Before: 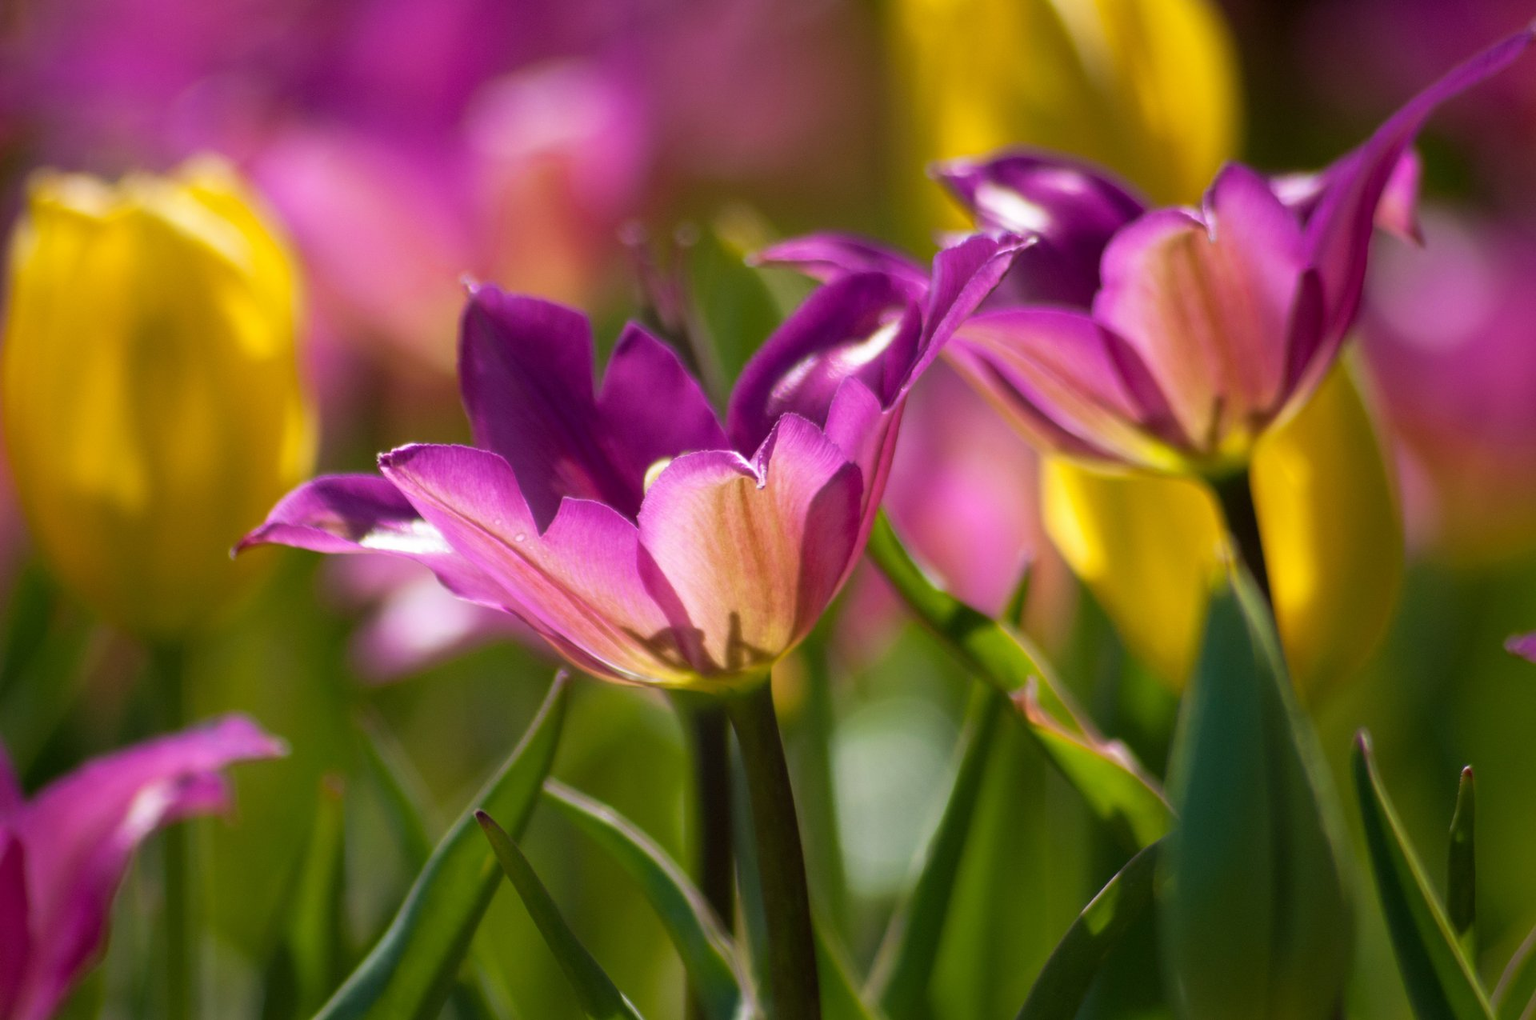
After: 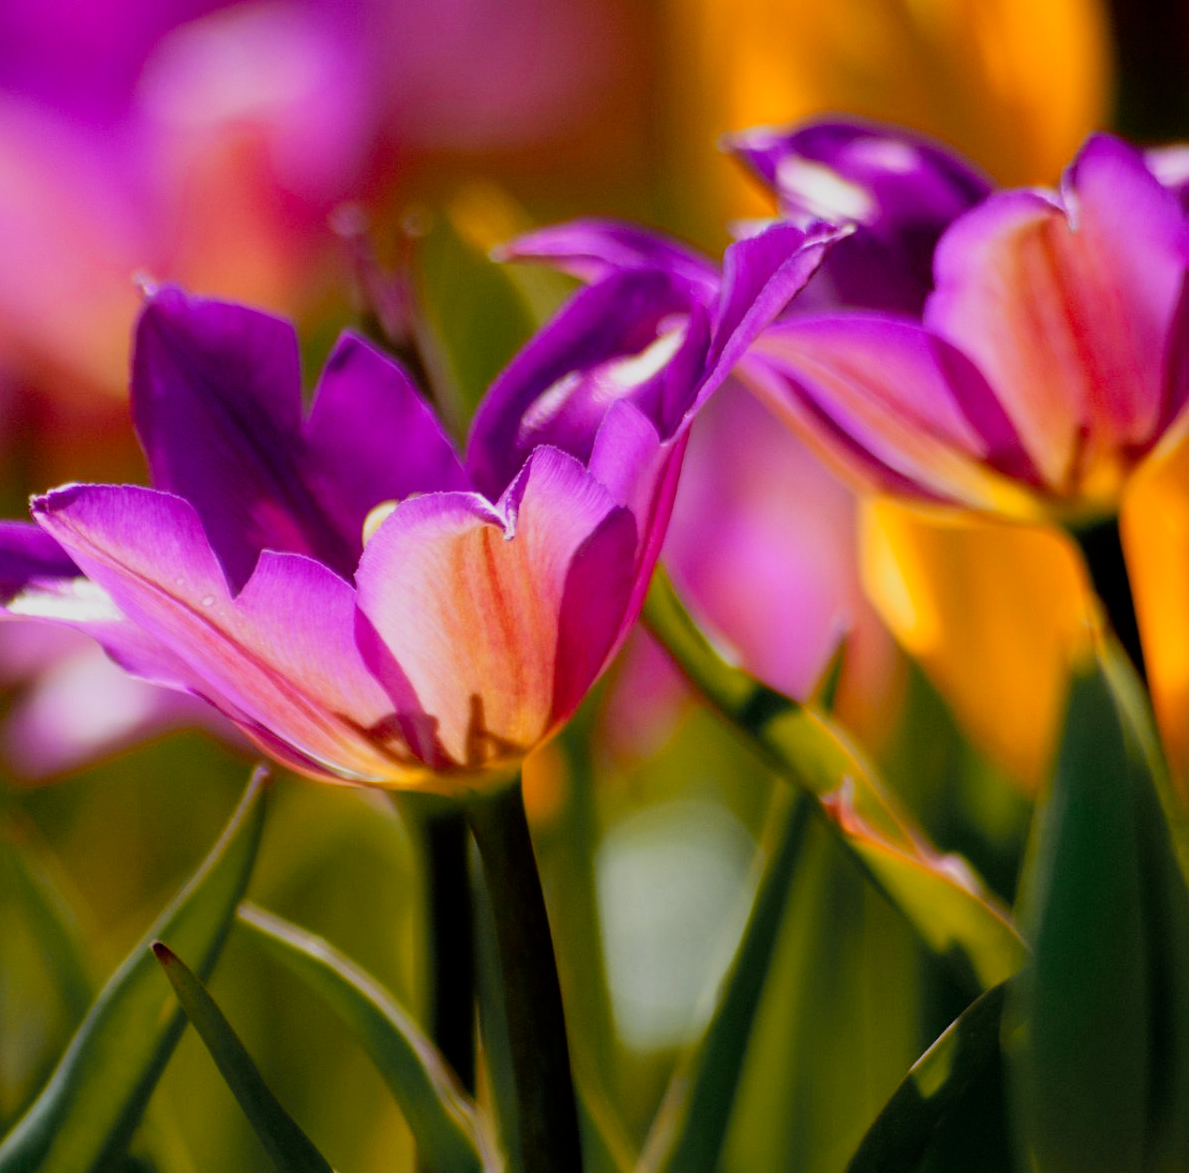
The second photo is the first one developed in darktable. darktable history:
color zones: curves: ch1 [(0.263, 0.53) (0.376, 0.287) (0.487, 0.512) (0.748, 0.547) (1, 0.513)]; ch2 [(0.262, 0.45) (0.751, 0.477)]
filmic rgb: black relative exposure -7.74 EV, white relative exposure 4.45 EV, threshold 5.96 EV, target black luminance 0%, hardness 3.76, latitude 50.65%, contrast 1.067, highlights saturation mix 9.95%, shadows ↔ highlights balance -0.281%, preserve chrominance no, color science v4 (2020), type of noise poissonian, enable highlight reconstruction true
crop and rotate: left 23.03%, top 5.622%, right 15.031%, bottom 2.316%
